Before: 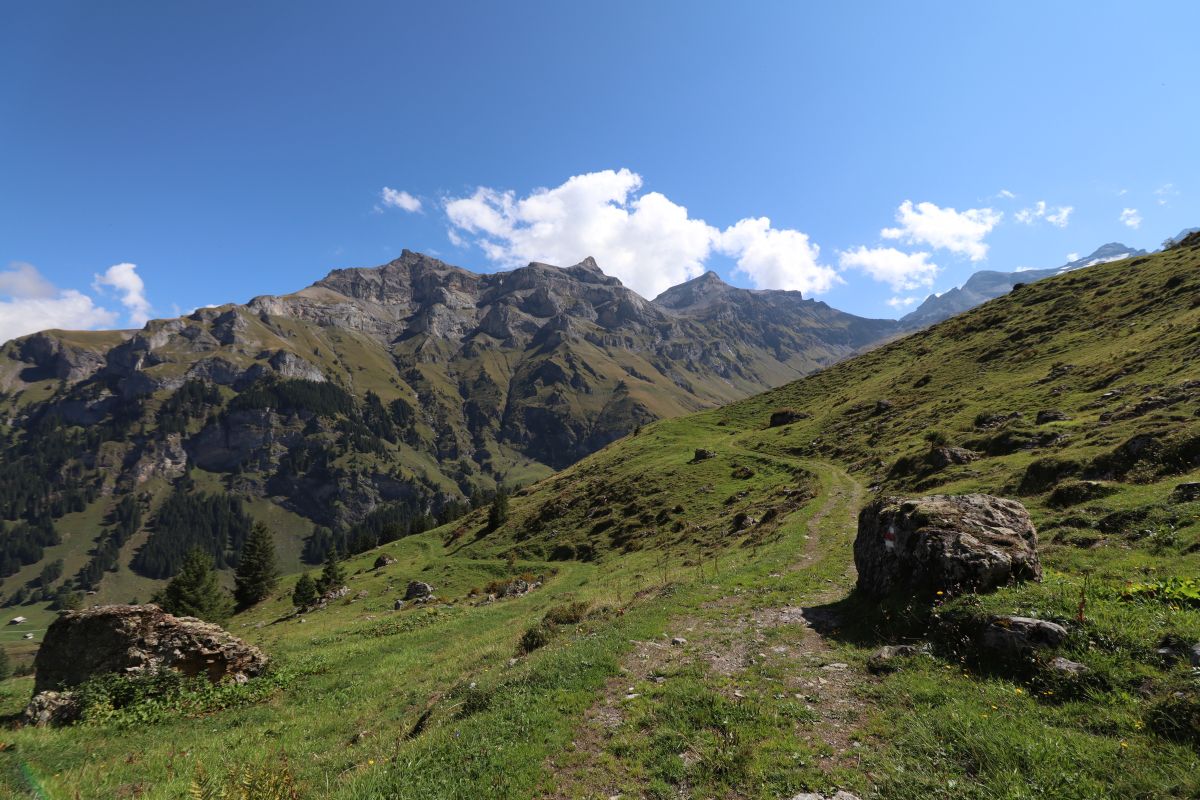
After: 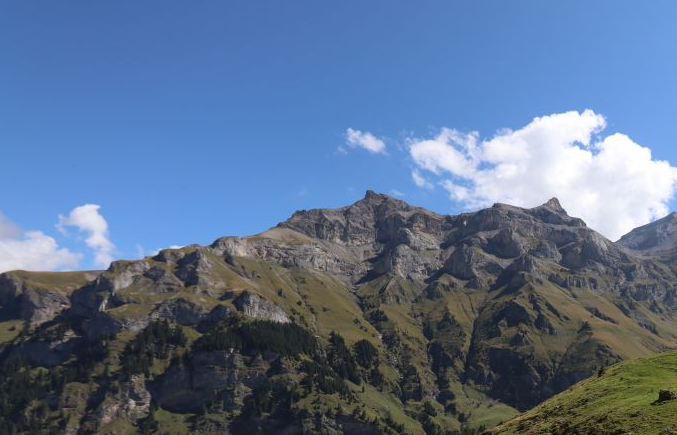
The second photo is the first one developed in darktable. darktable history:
crop and rotate: left 3.019%, top 7.598%, right 40.499%, bottom 37.937%
